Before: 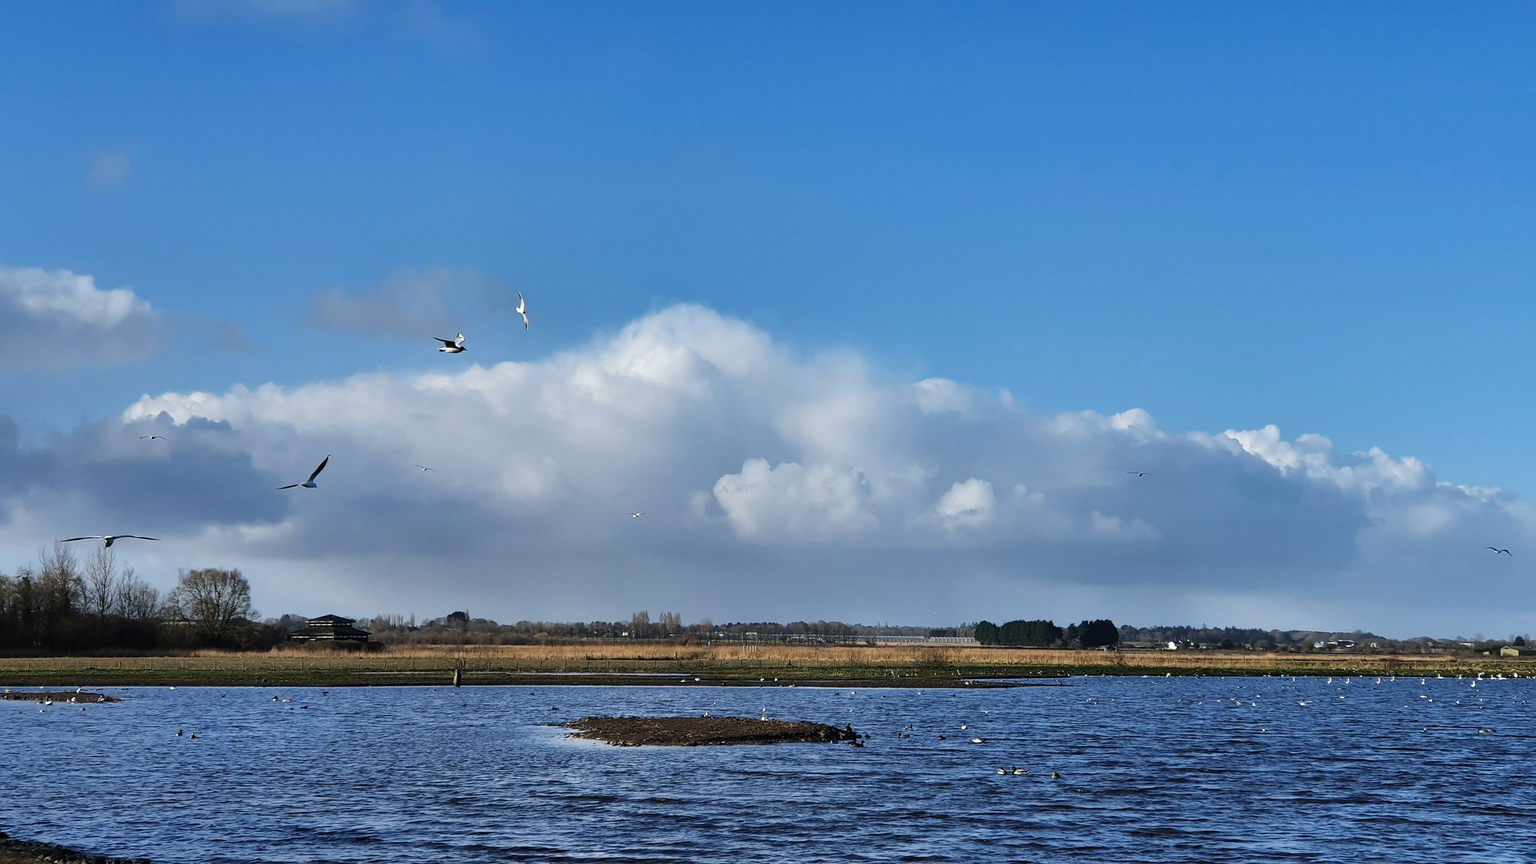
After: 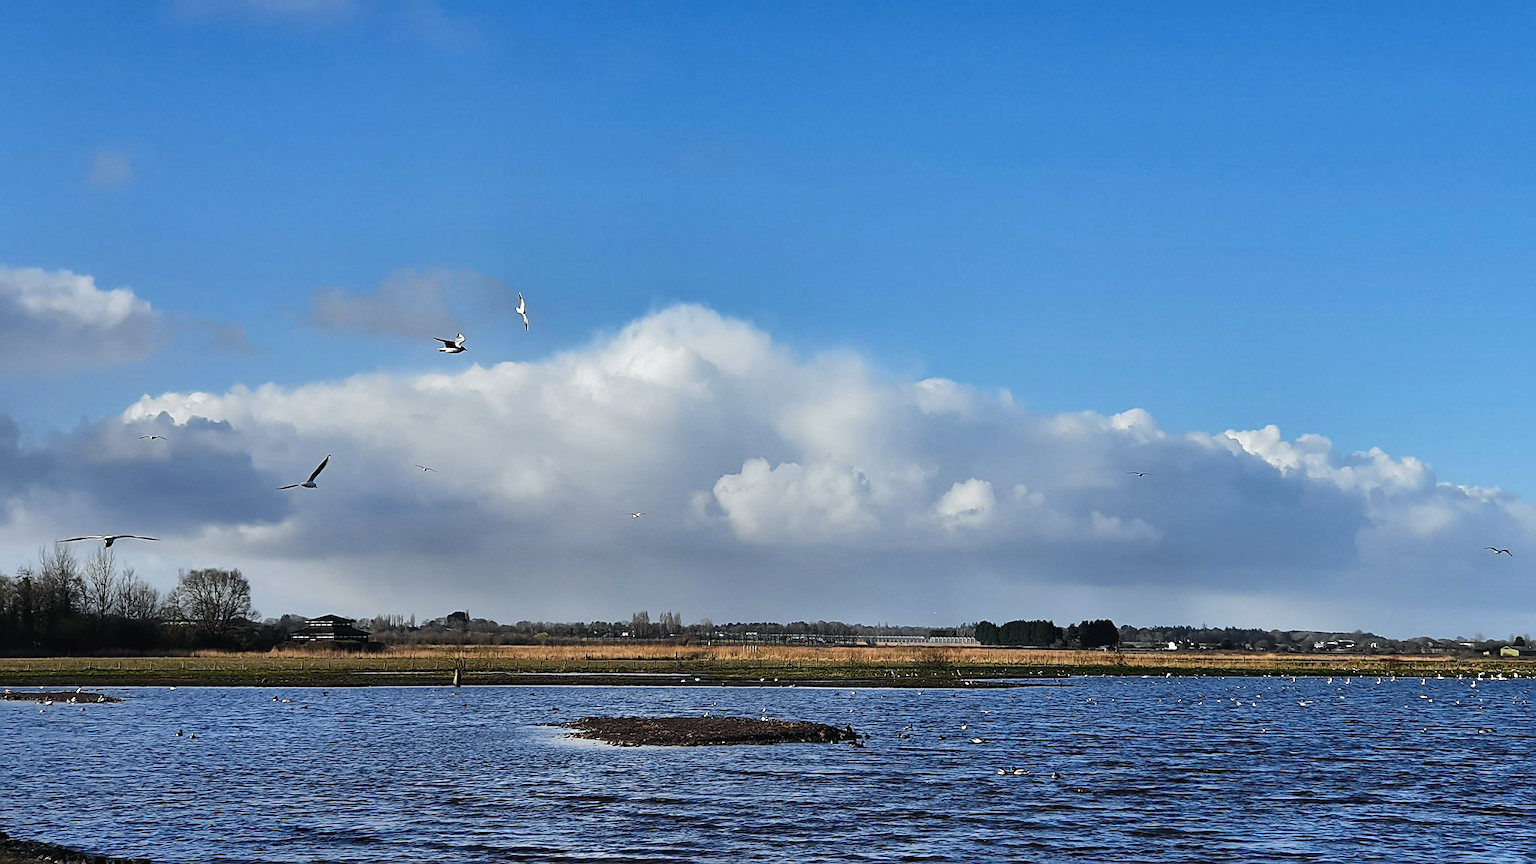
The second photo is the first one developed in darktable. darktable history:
tone curve: curves: ch0 [(0, 0.015) (0.037, 0.032) (0.131, 0.113) (0.275, 0.26) (0.497, 0.505) (0.617, 0.643) (0.704, 0.735) (0.813, 0.842) (0.911, 0.931) (0.997, 1)]; ch1 [(0, 0) (0.301, 0.3) (0.444, 0.438) (0.493, 0.494) (0.501, 0.5) (0.534, 0.543) (0.582, 0.605) (0.658, 0.687) (0.746, 0.79) (1, 1)]; ch2 [(0, 0) (0.246, 0.234) (0.36, 0.356) (0.415, 0.426) (0.476, 0.492) (0.502, 0.499) (0.525, 0.517) (0.533, 0.534) (0.586, 0.598) (0.634, 0.643) (0.706, 0.717) (0.853, 0.83) (1, 0.951)], color space Lab, independent channels, preserve colors none
sharpen: on, module defaults
